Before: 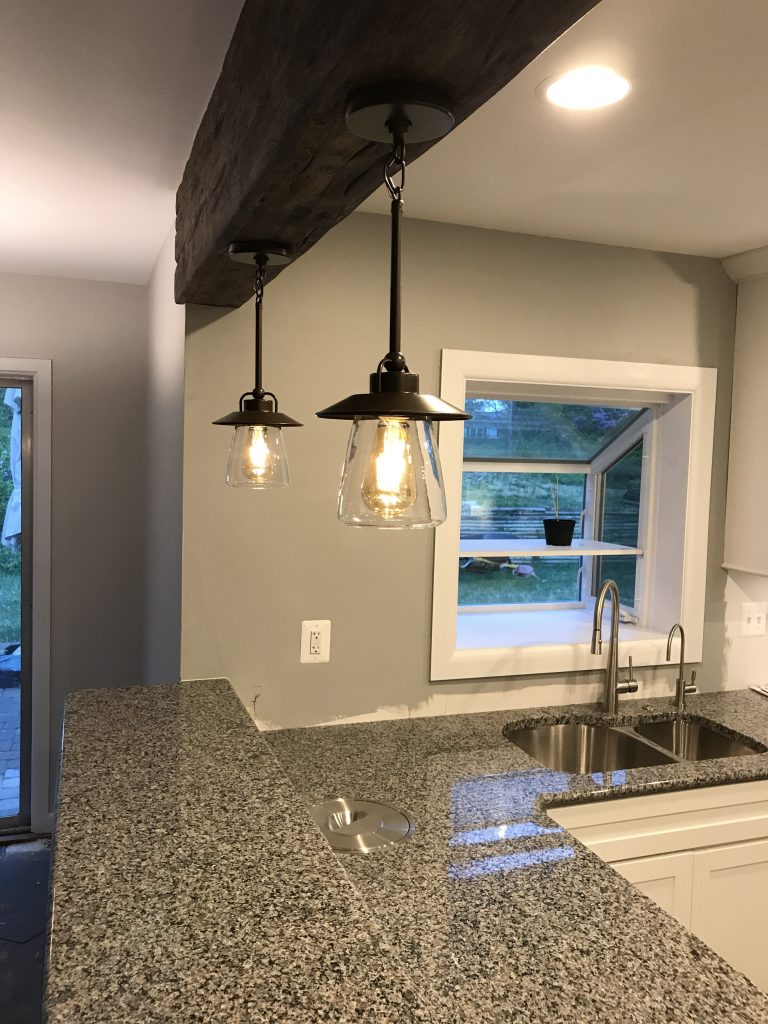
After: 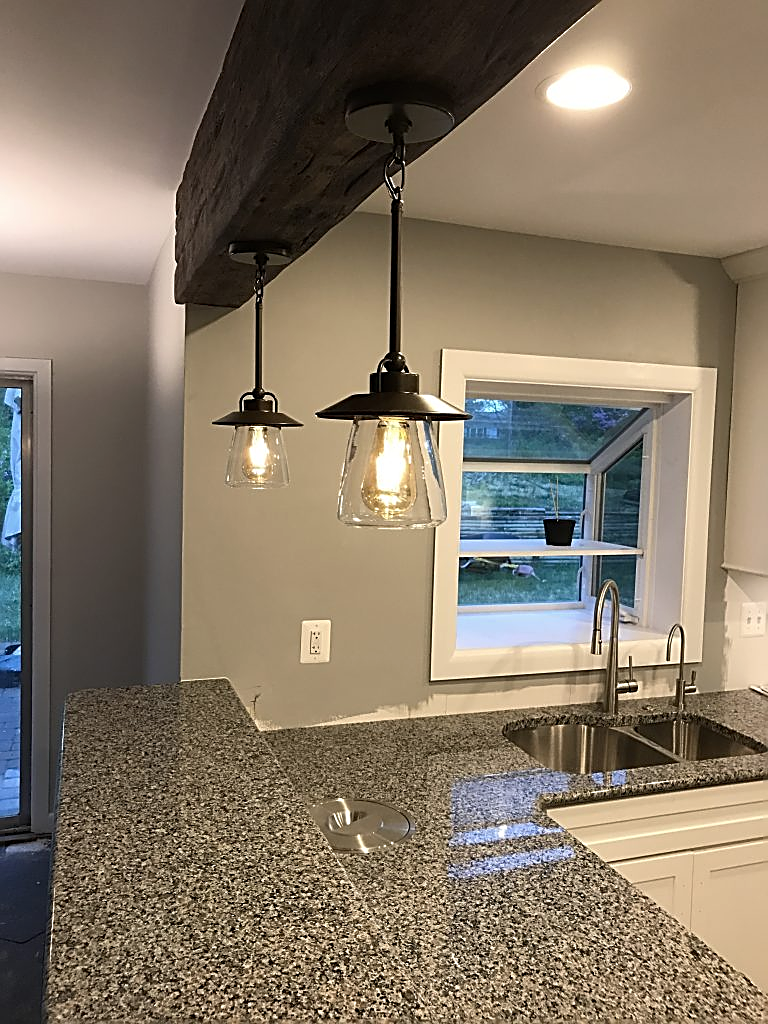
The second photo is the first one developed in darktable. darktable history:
base curve: curves: ch0 [(0, 0) (0.303, 0.277) (1, 1)]
sharpen: amount 0.901
